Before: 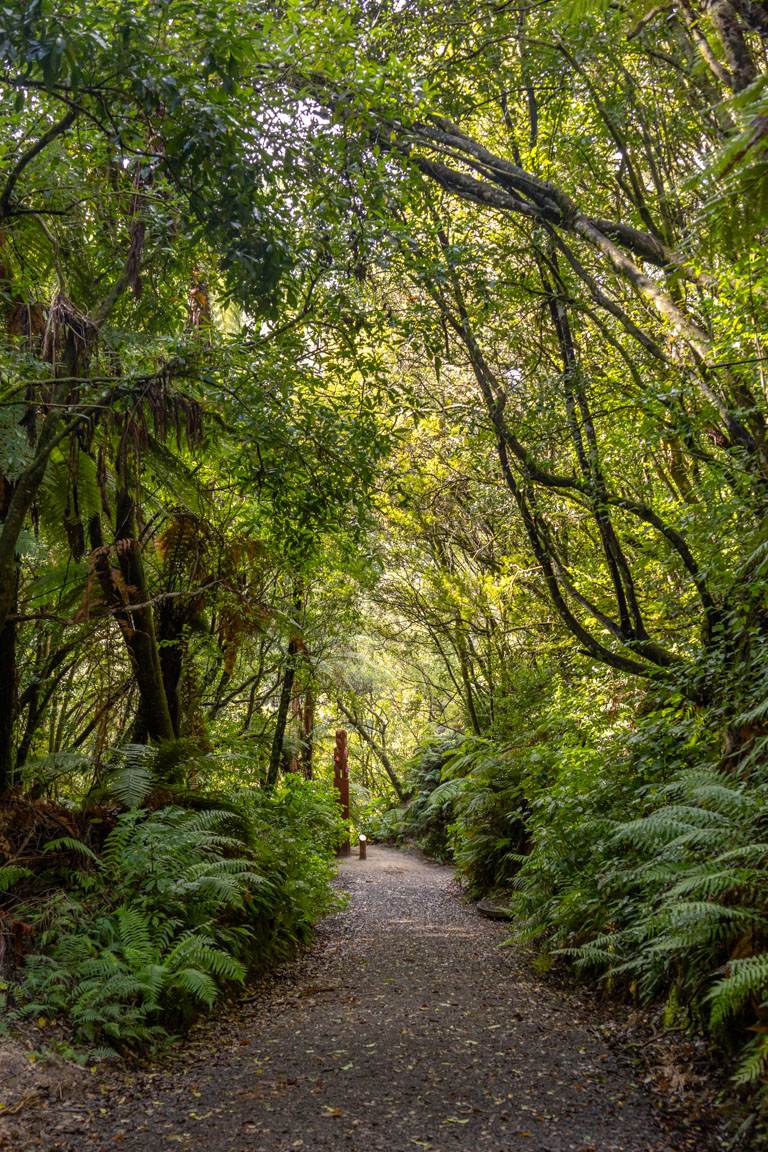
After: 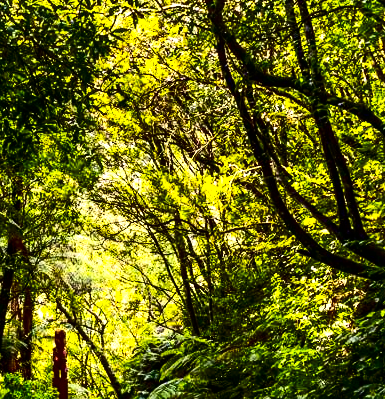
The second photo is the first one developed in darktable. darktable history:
crop: left 36.607%, top 34.735%, right 13.146%, bottom 30.611%
tone equalizer: -8 EV -1.08 EV, -7 EV -1.01 EV, -6 EV -0.867 EV, -5 EV -0.578 EV, -3 EV 0.578 EV, -2 EV 0.867 EV, -1 EV 1.01 EV, +0 EV 1.08 EV, edges refinement/feathering 500, mask exposure compensation -1.57 EV, preserve details no
color balance rgb: perceptual saturation grading › global saturation 25%, global vibrance 20%
contrast brightness saturation: contrast 0.24, brightness -0.24, saturation 0.14
